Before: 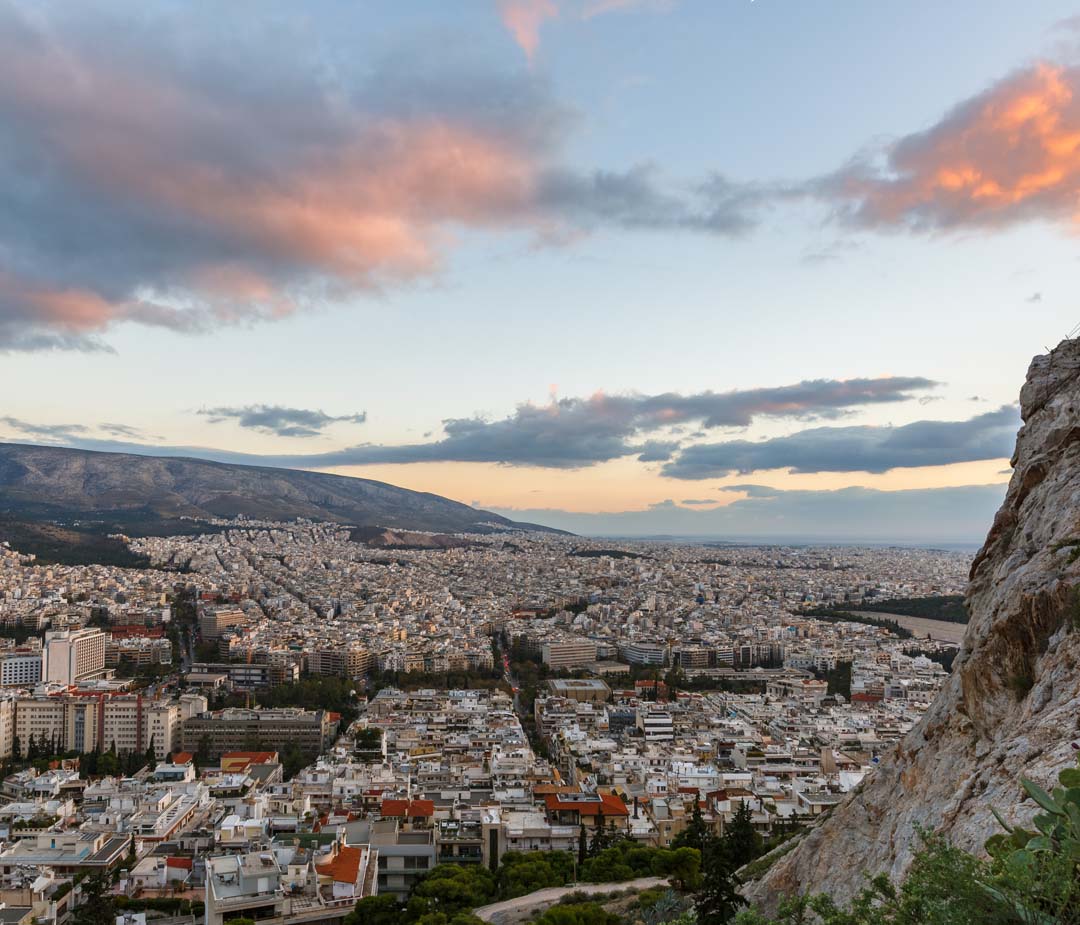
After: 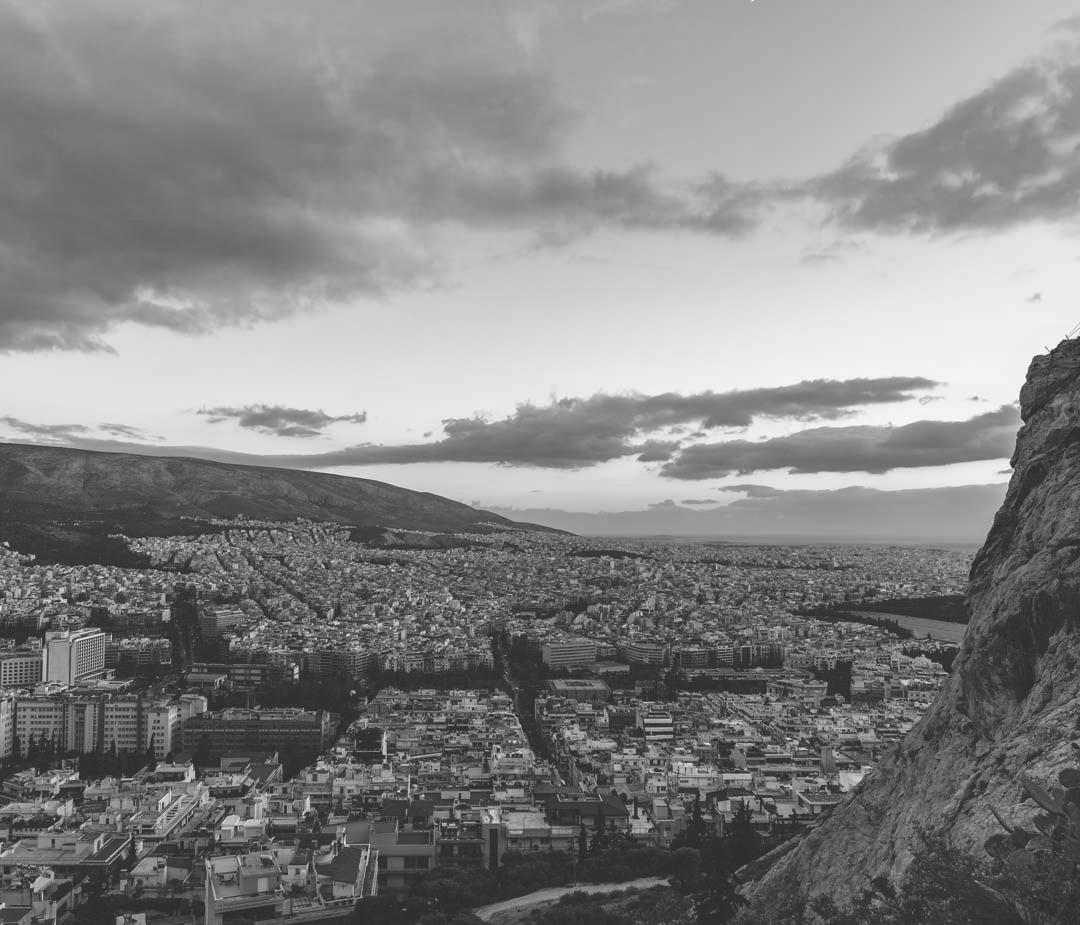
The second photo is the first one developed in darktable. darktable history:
rgb curve: curves: ch0 [(0, 0.186) (0.314, 0.284) (0.576, 0.466) (0.805, 0.691) (0.936, 0.886)]; ch1 [(0, 0.186) (0.314, 0.284) (0.581, 0.534) (0.771, 0.746) (0.936, 0.958)]; ch2 [(0, 0.216) (0.275, 0.39) (1, 1)], mode RGB, independent channels, compensate middle gray true, preserve colors none
monochrome: on, module defaults
